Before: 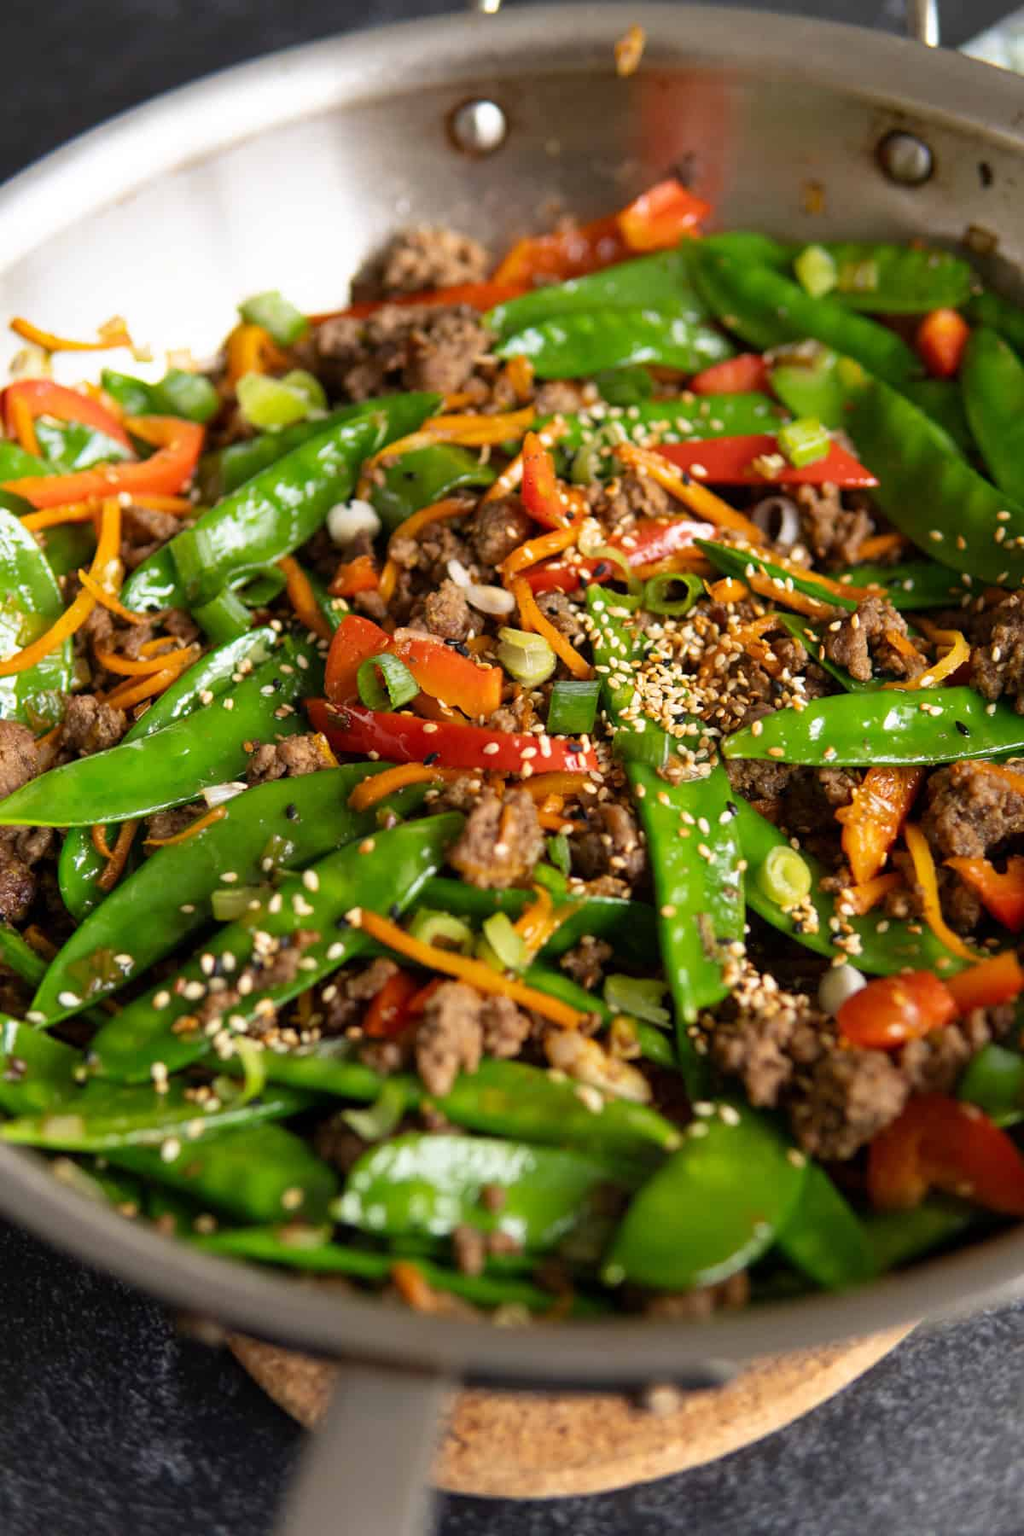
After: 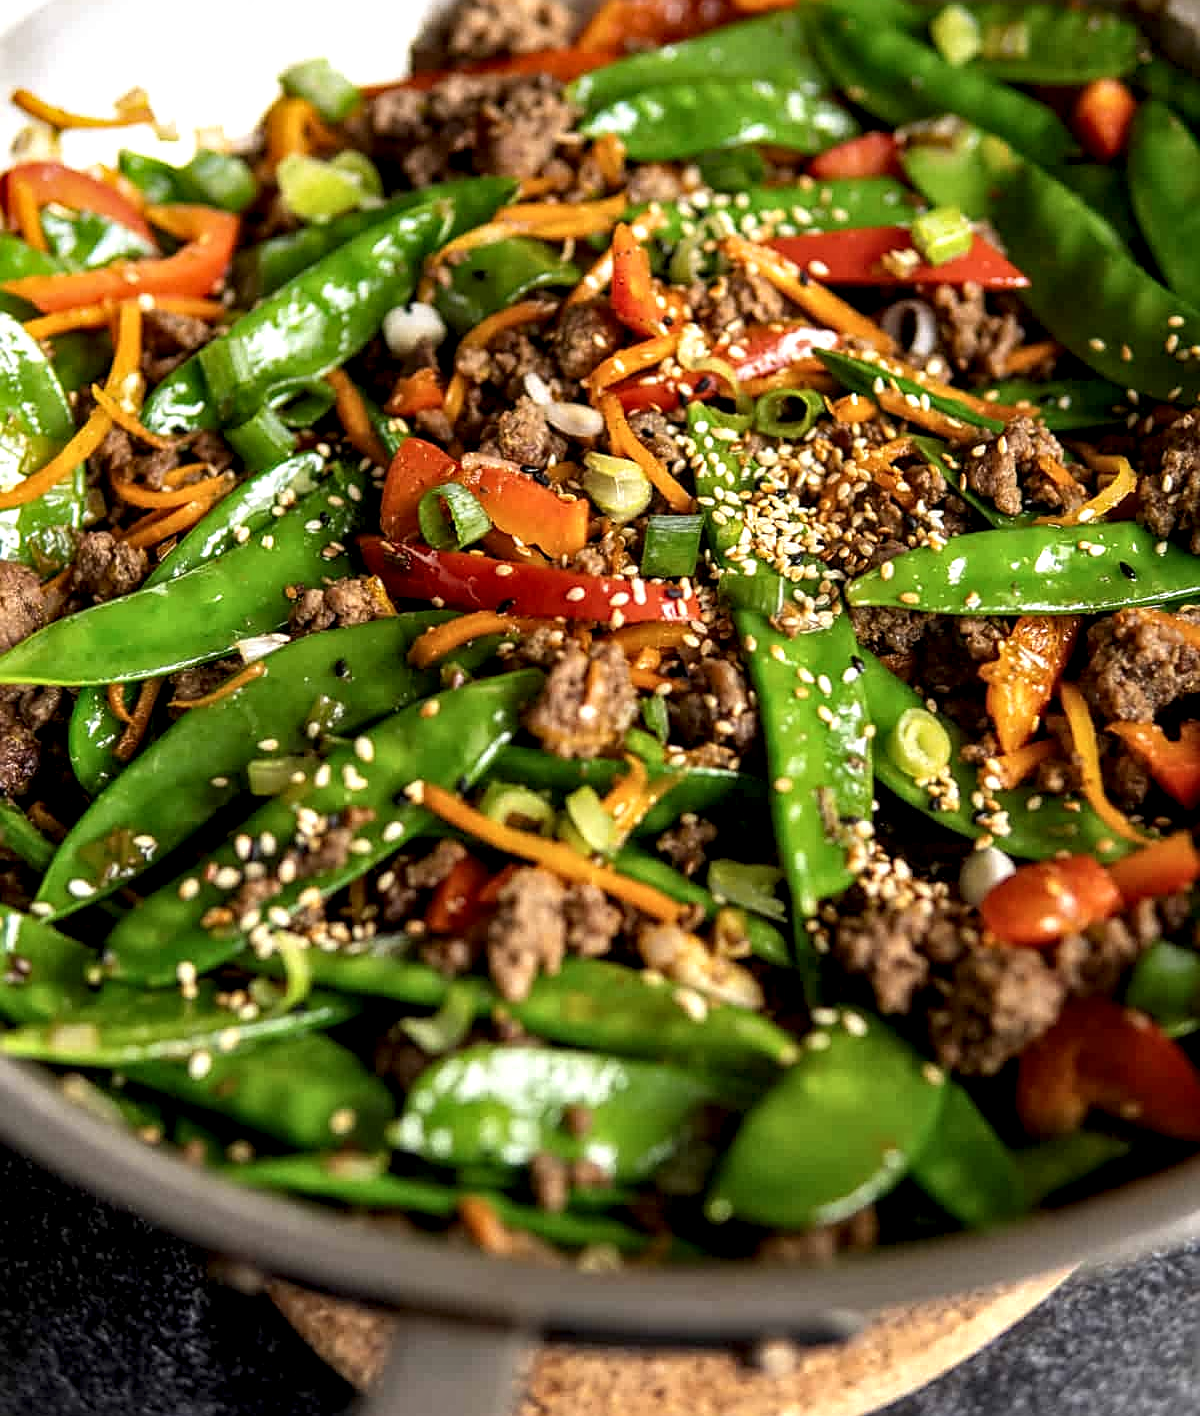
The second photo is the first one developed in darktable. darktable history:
local contrast: highlights 60%, shadows 60%, detail 160%
sharpen: on, module defaults
crop and rotate: top 15.774%, bottom 5.506%
levels: mode automatic, gray 50.8%
